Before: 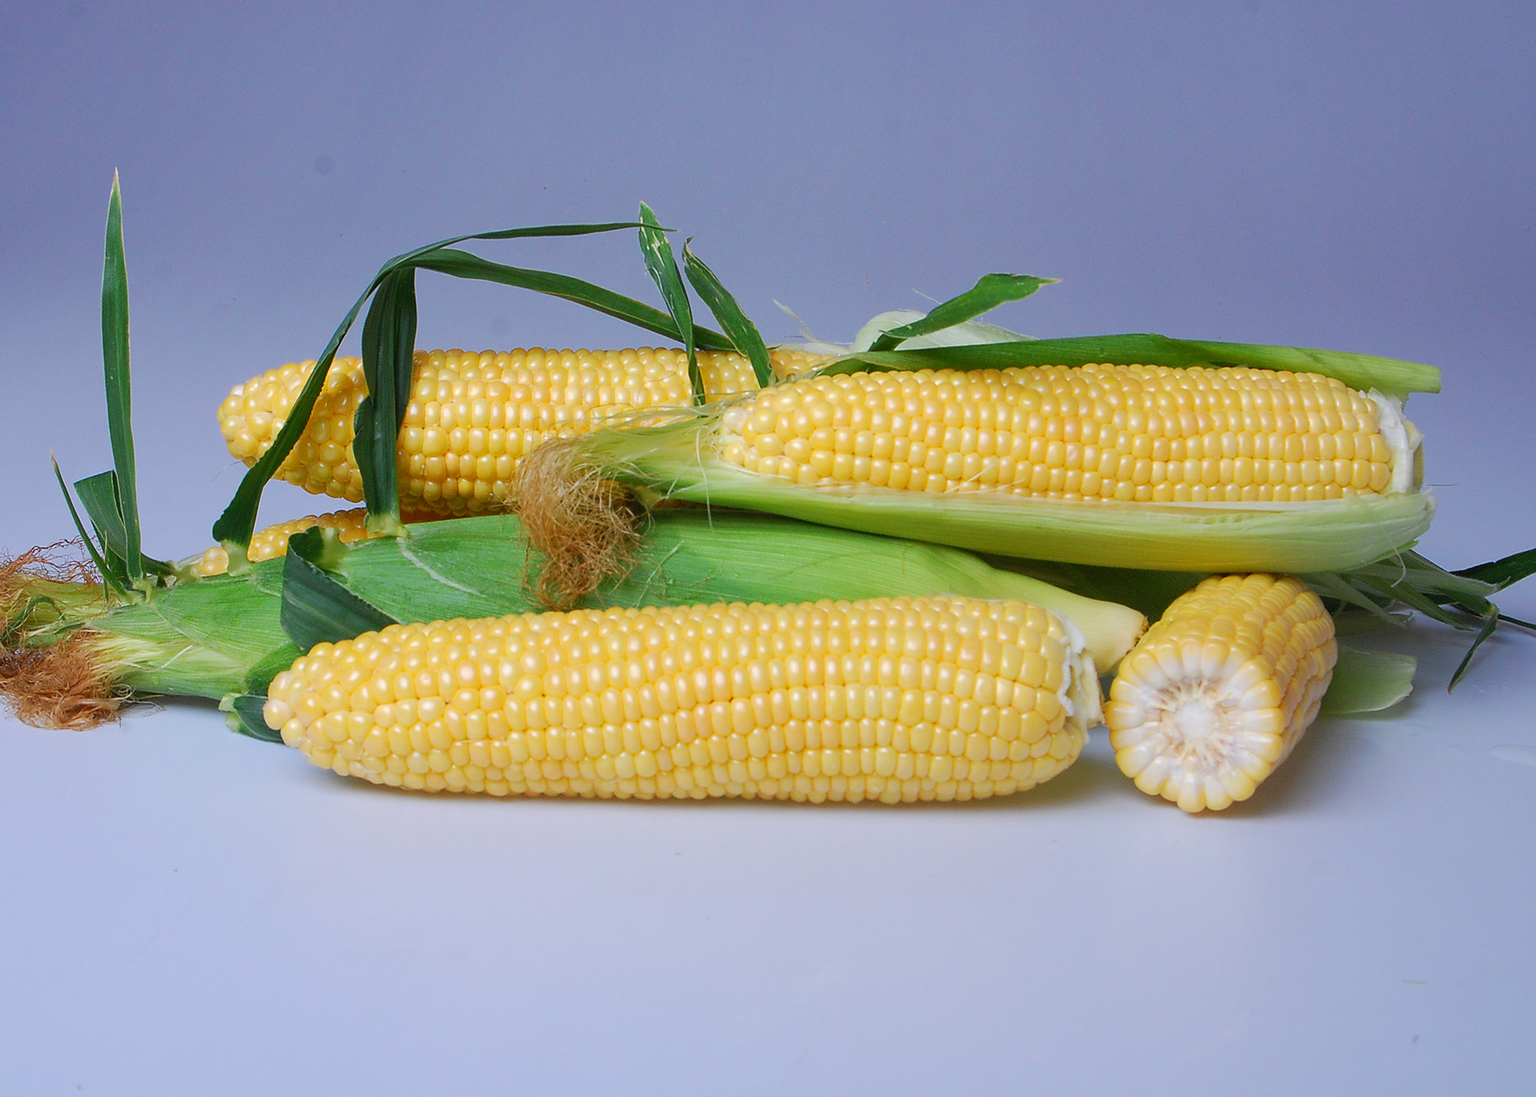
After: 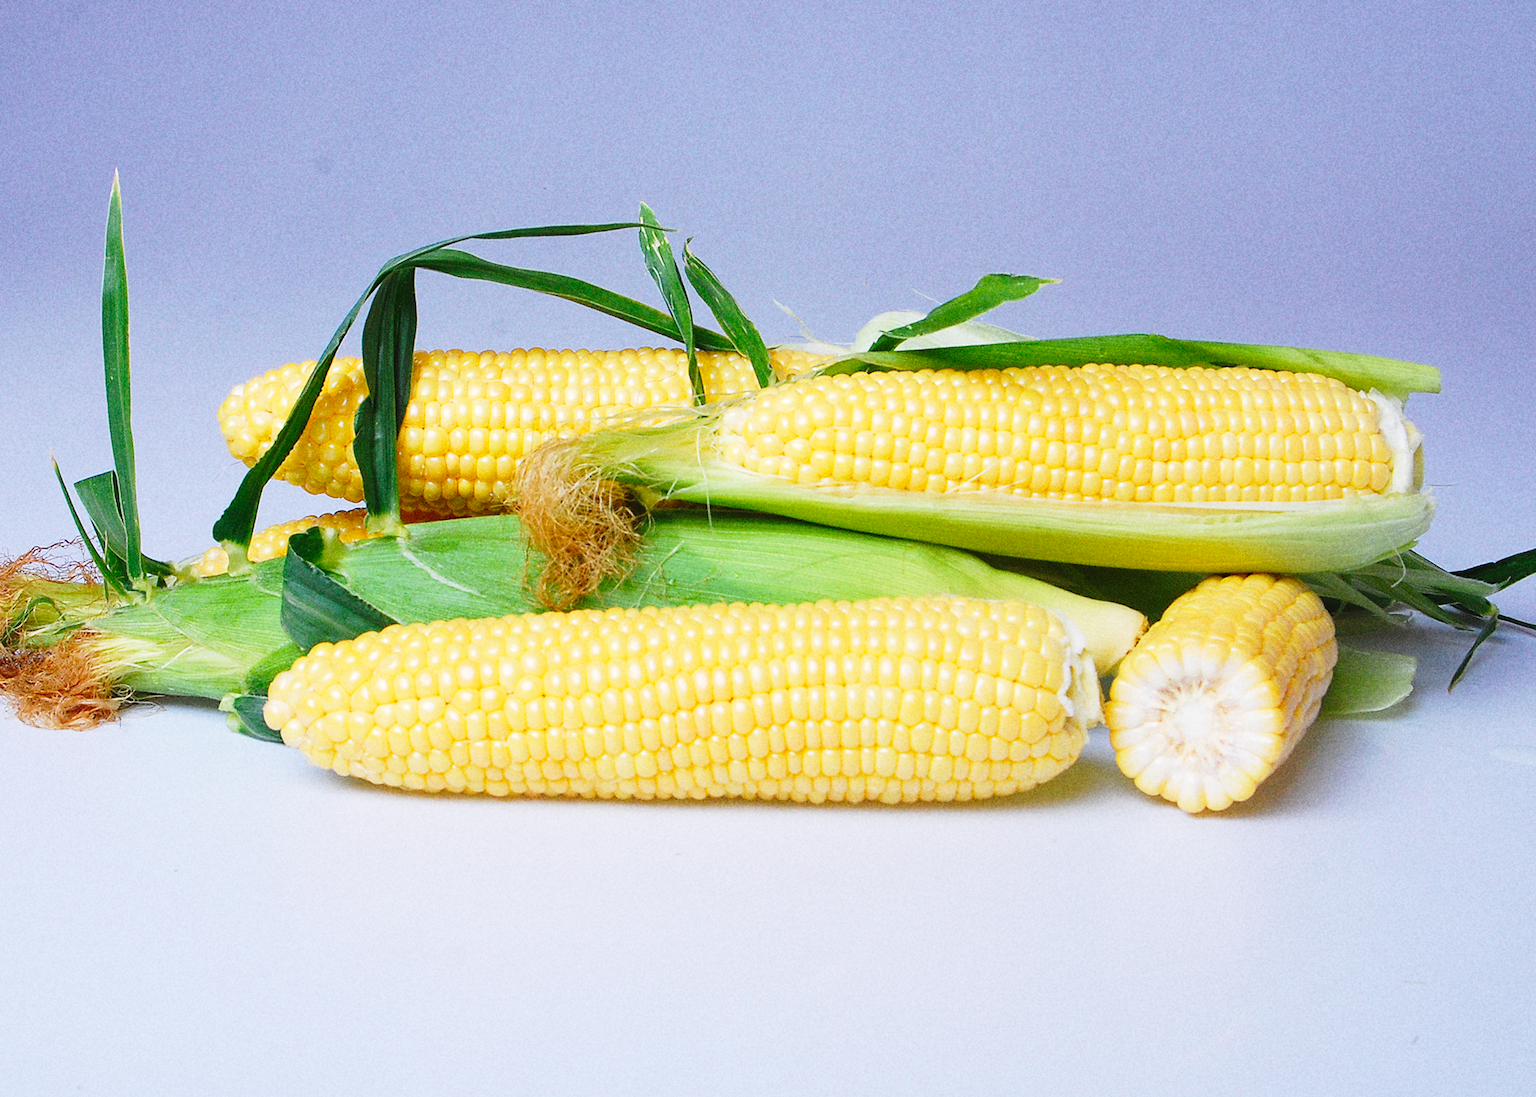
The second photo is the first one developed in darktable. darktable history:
base curve: curves: ch0 [(0, 0) (0.028, 0.03) (0.121, 0.232) (0.46, 0.748) (0.859, 0.968) (1, 1)], preserve colors none
grain: coarseness 22.88 ISO
